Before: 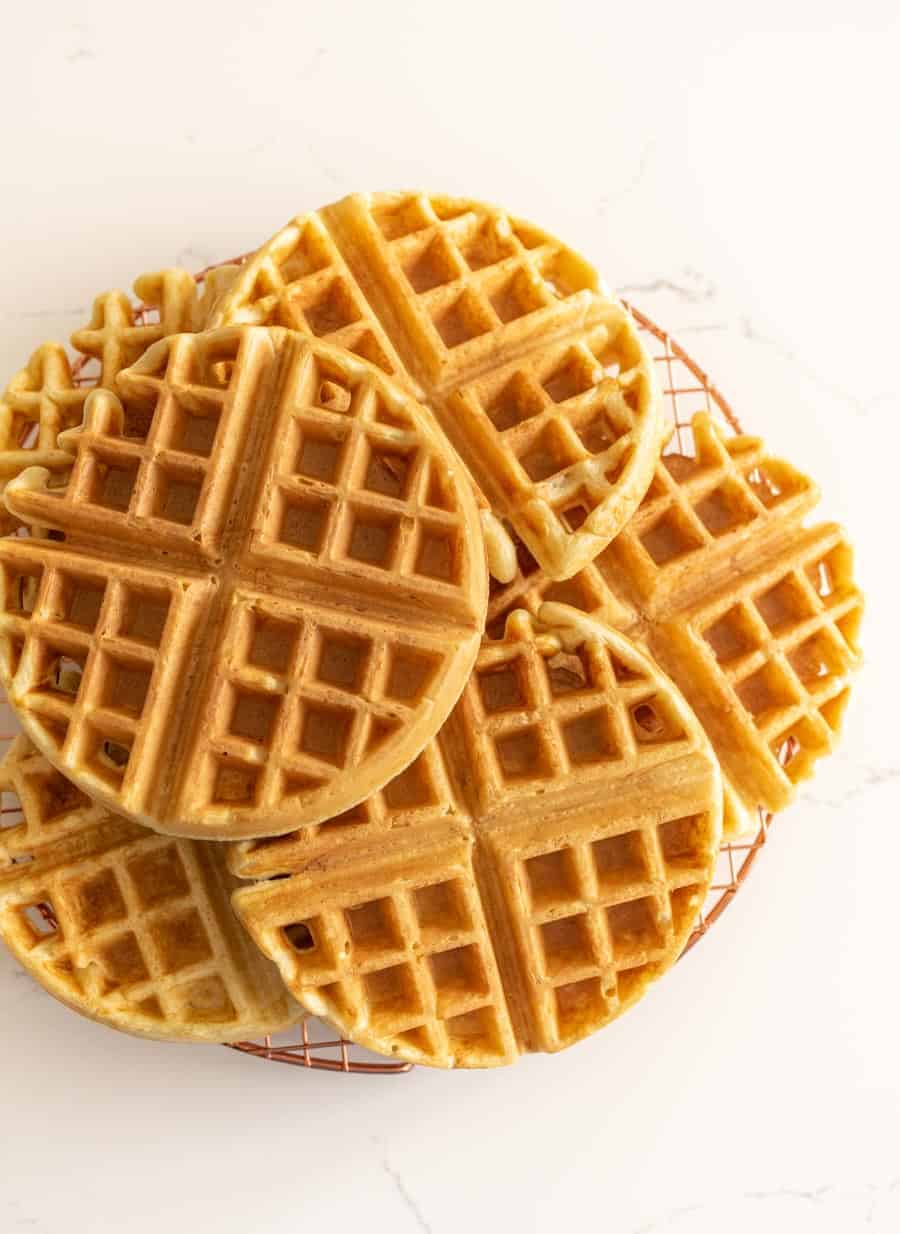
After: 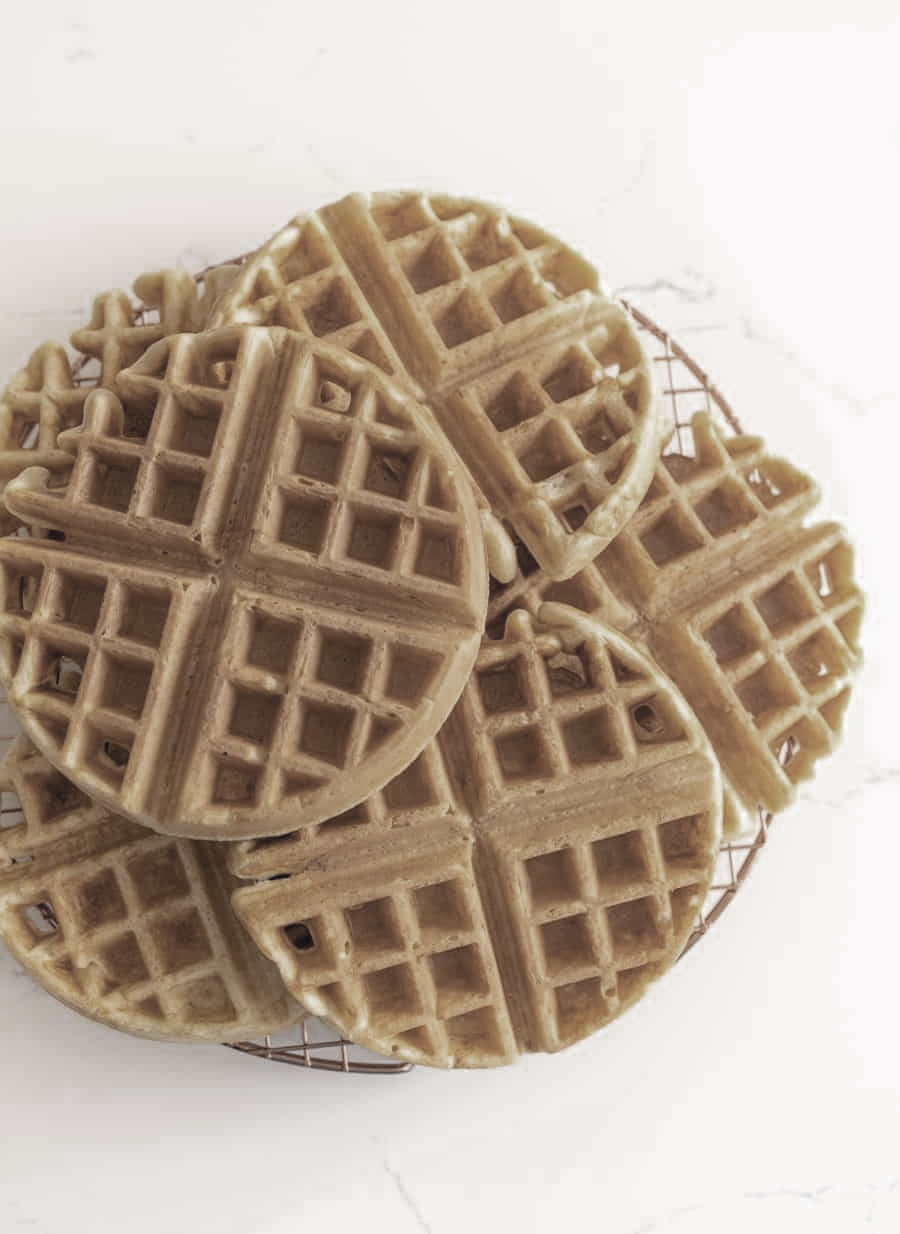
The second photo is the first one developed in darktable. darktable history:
color zones: curves: ch0 [(0, 0.487) (0.241, 0.395) (0.434, 0.373) (0.658, 0.412) (0.838, 0.487)]; ch1 [(0, 0) (0.053, 0.053) (0.211, 0.202) (0.579, 0.259) (0.781, 0.241)]
